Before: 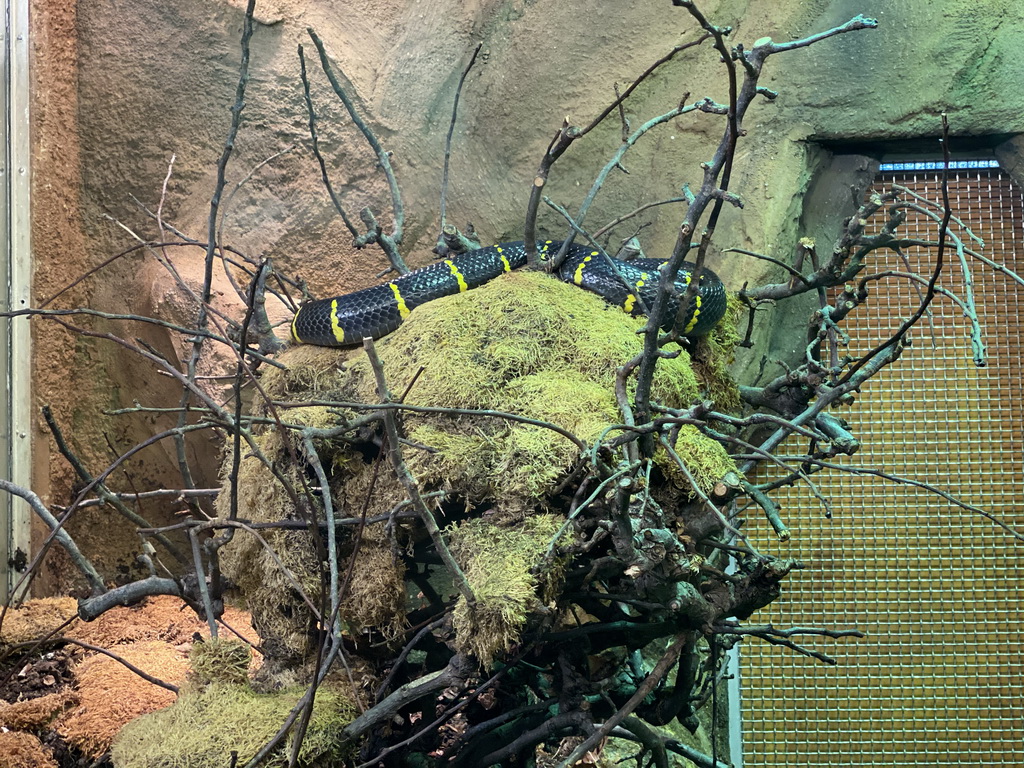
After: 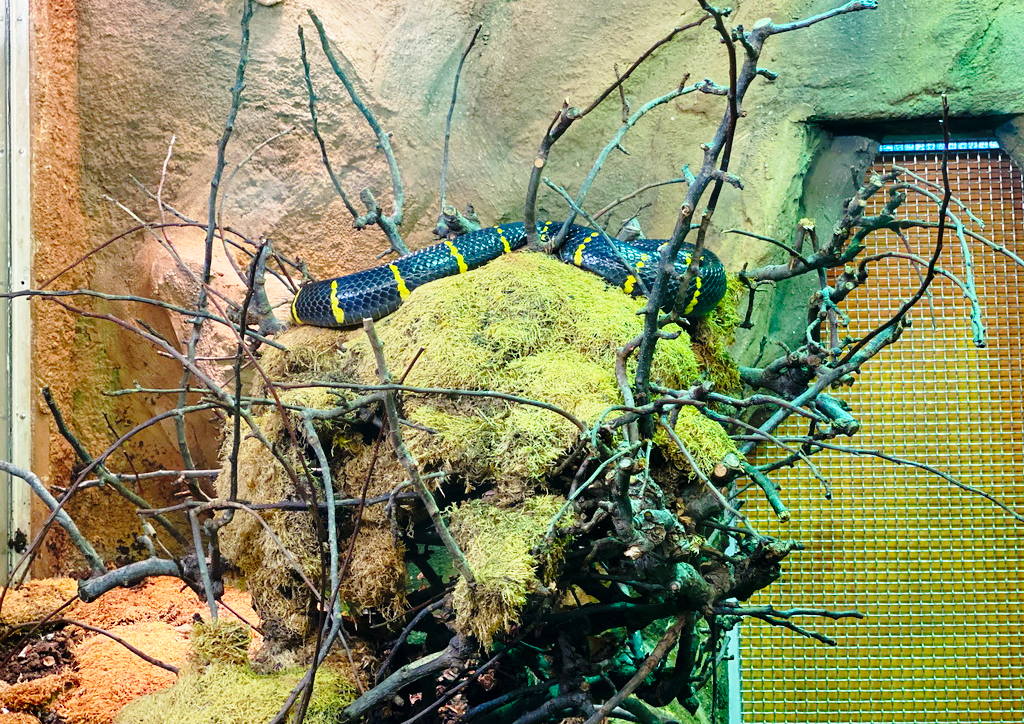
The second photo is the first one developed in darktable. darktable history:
exposure: exposure 0.178 EV, compensate exposure bias true, compensate highlight preservation false
crop and rotate: top 2.598%, bottom 3.058%
color correction: highlights a* -0.122, highlights b* 0.074
tone equalizer: -8 EV 0.229 EV, -7 EV 0.433 EV, -6 EV 0.433 EV, -5 EV 0.282 EV, -3 EV -0.281 EV, -2 EV -0.403 EV, -1 EV -0.424 EV, +0 EV -0.251 EV, edges refinement/feathering 500, mask exposure compensation -1.57 EV, preserve details no
contrast brightness saturation: contrast 0.038, saturation 0.159
base curve: curves: ch0 [(0, 0) (0.04, 0.03) (0.133, 0.232) (0.448, 0.748) (0.843, 0.968) (1, 1)], preserve colors none
sharpen: radius 2.885, amount 0.869, threshold 47.411
